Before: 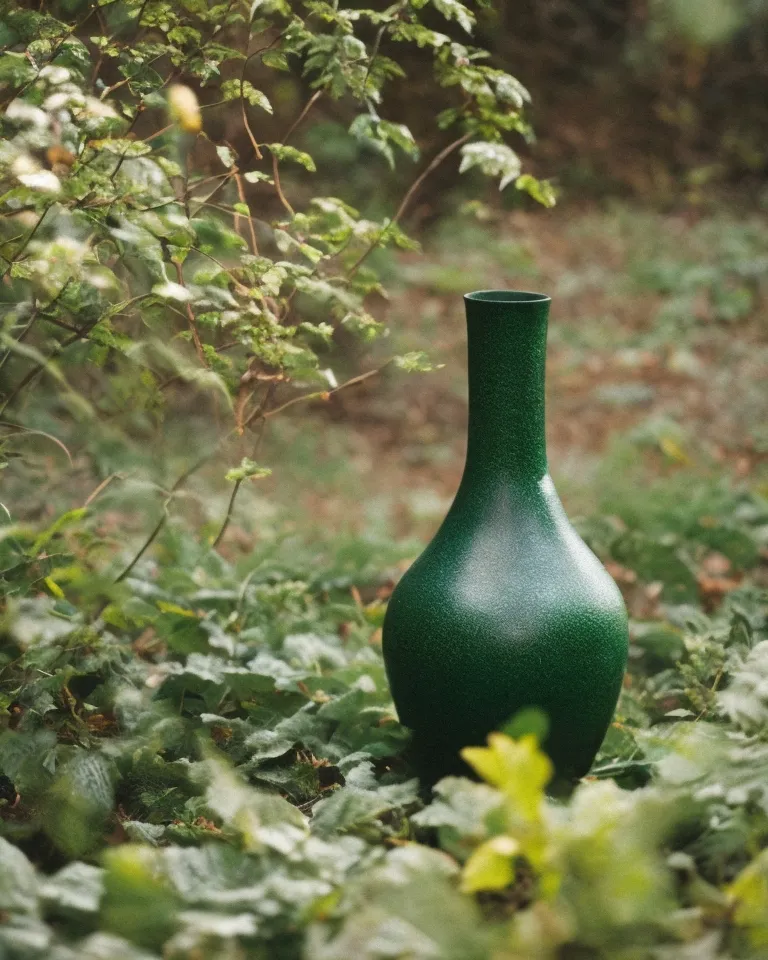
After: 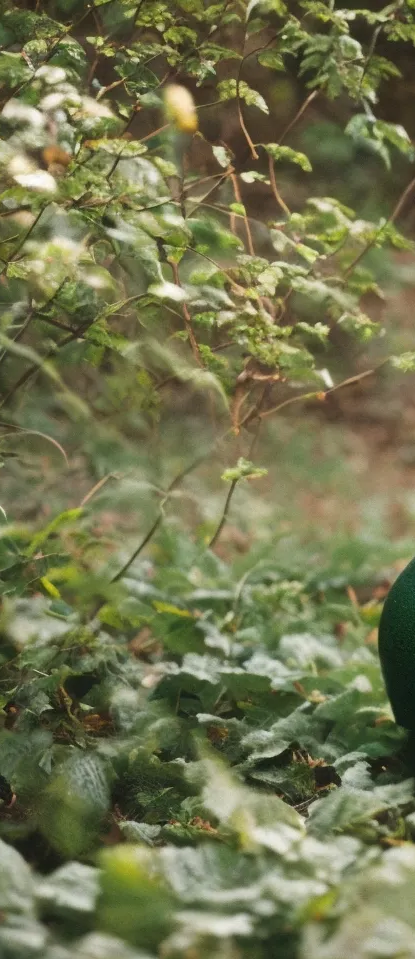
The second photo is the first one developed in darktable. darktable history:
crop: left 0.641%, right 45.261%, bottom 0.082%
